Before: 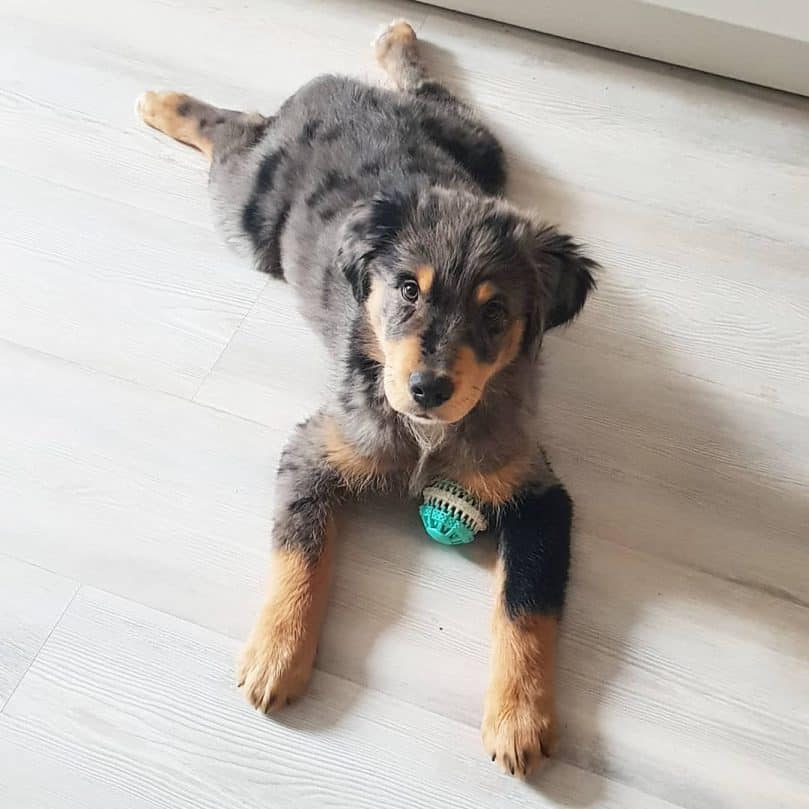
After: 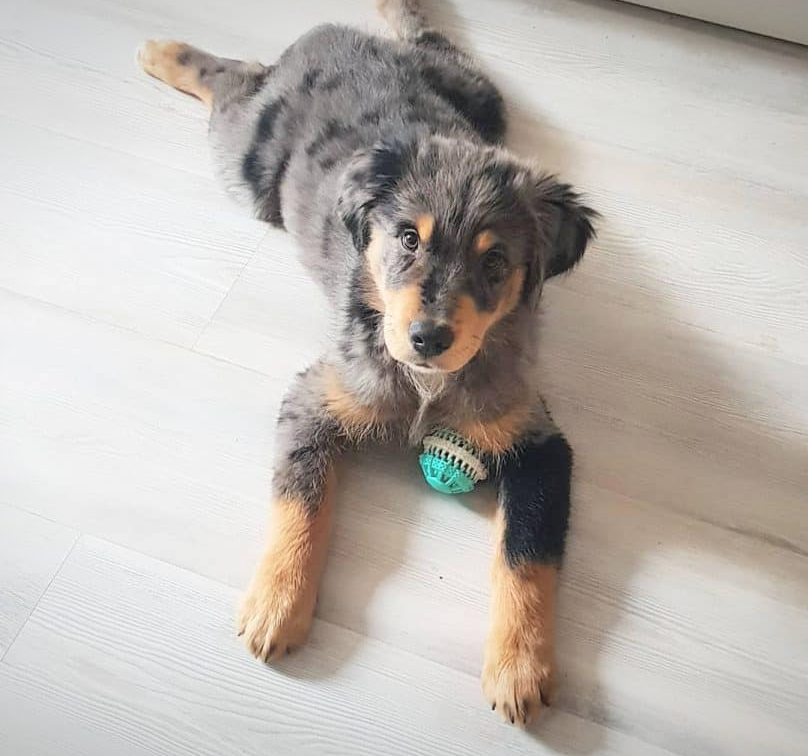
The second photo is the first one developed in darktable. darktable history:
crop and rotate: top 6.468%
contrast brightness saturation: brightness 0.133
vignetting: fall-off start 97.63%, fall-off radius 99.55%, brightness -0.428, saturation -0.201, width/height ratio 1.365
